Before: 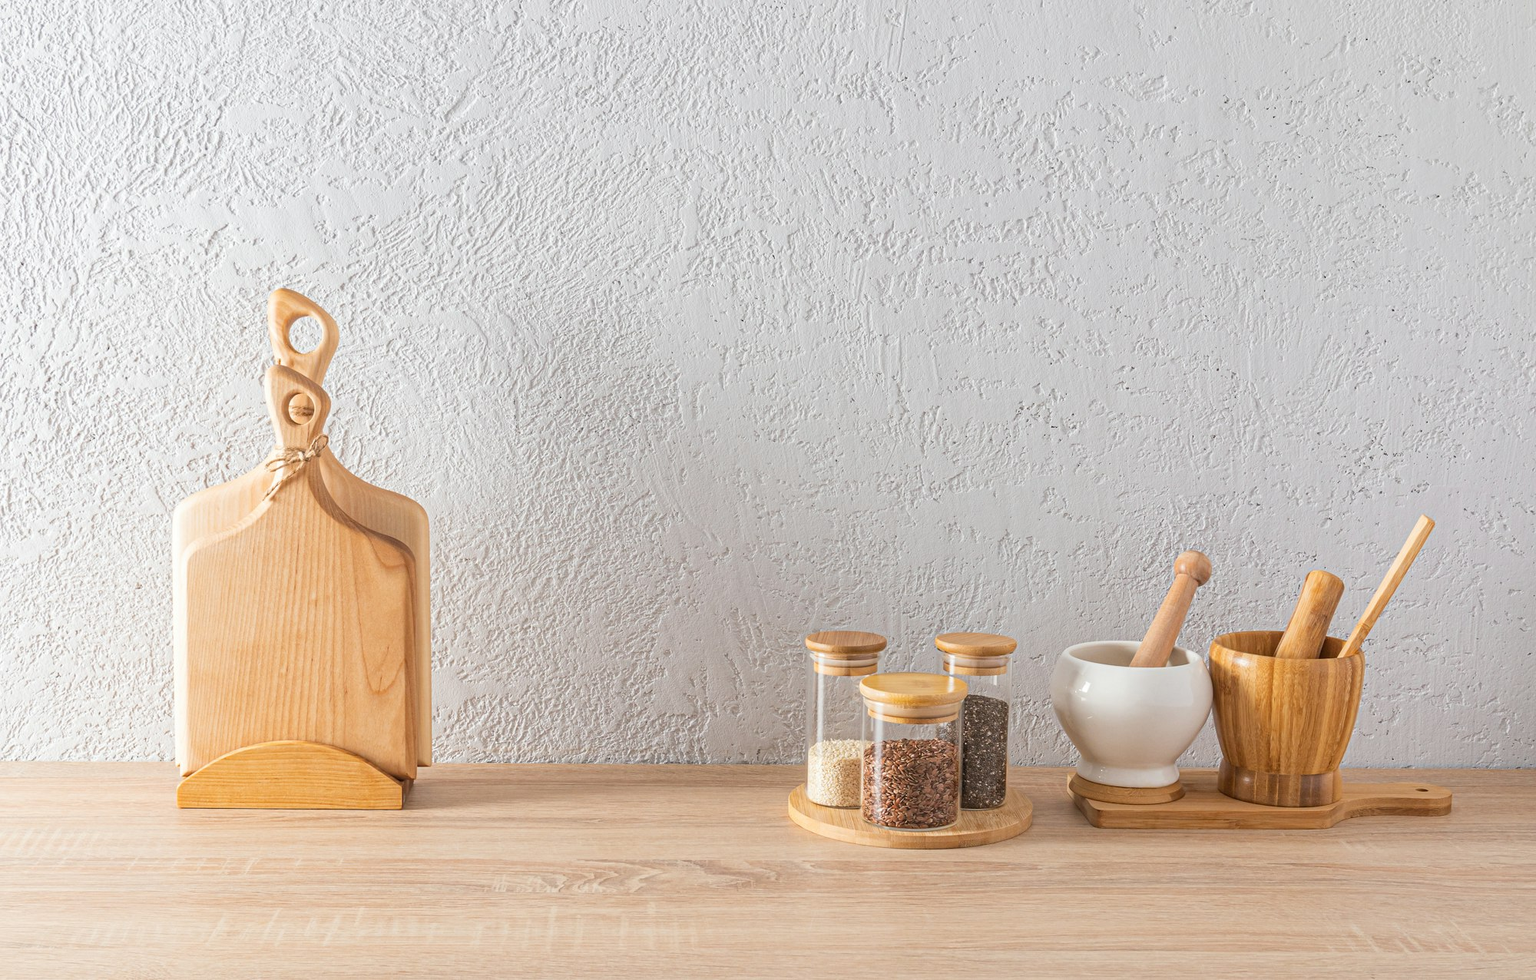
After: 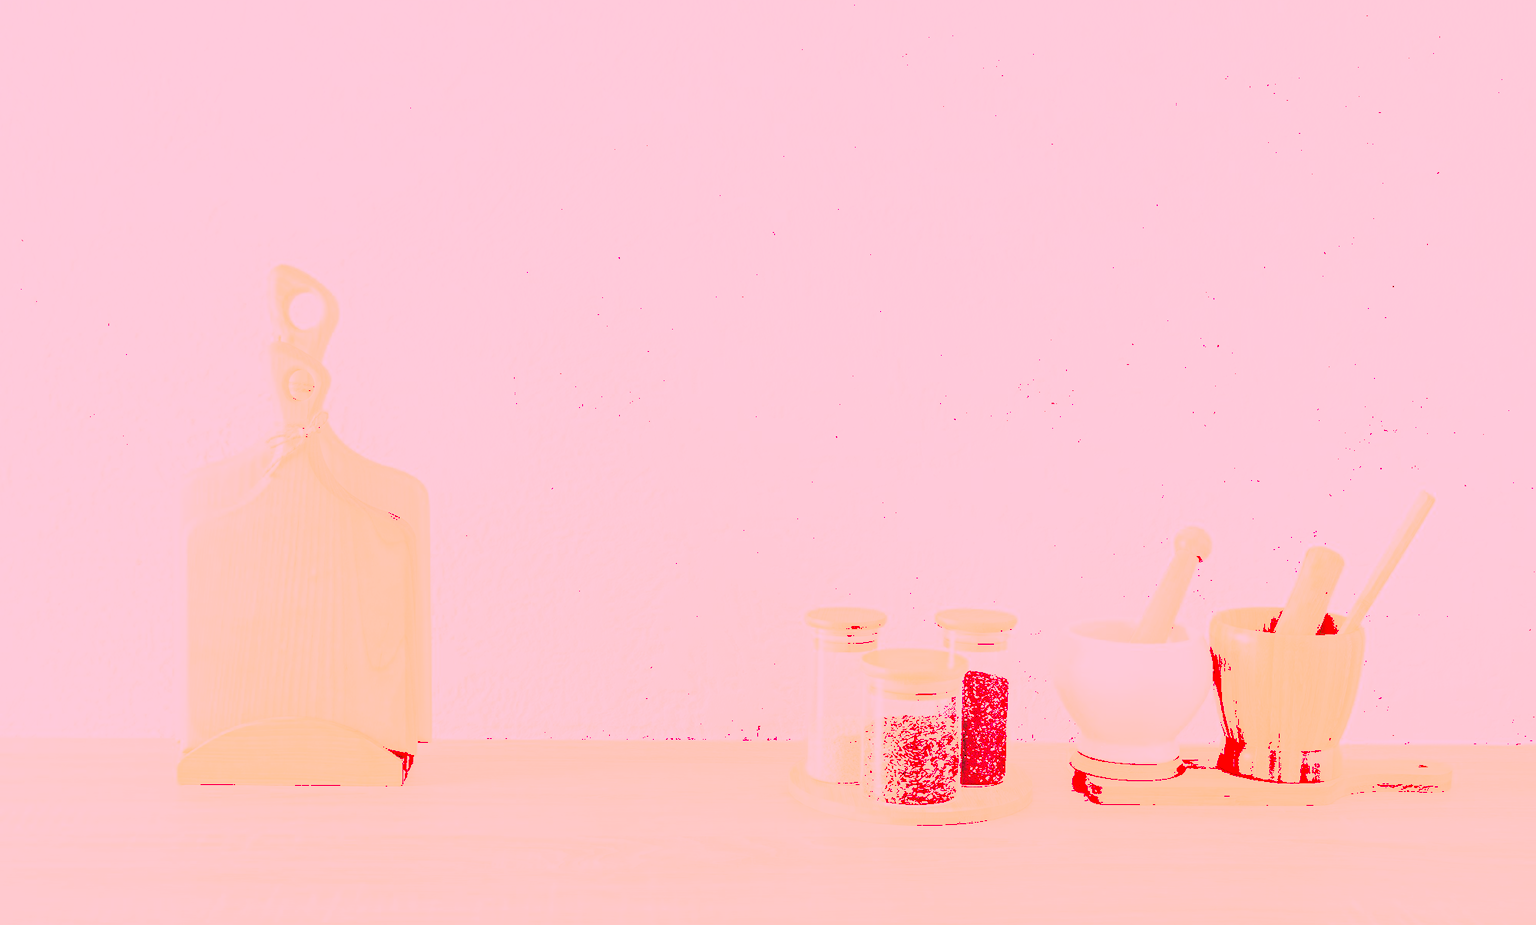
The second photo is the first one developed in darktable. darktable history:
color correction: highlights a* 7.34, highlights b* 4.37
white balance: red 4.26, blue 1.802
crop and rotate: top 2.479%, bottom 3.018%
shadows and highlights: on, module defaults
